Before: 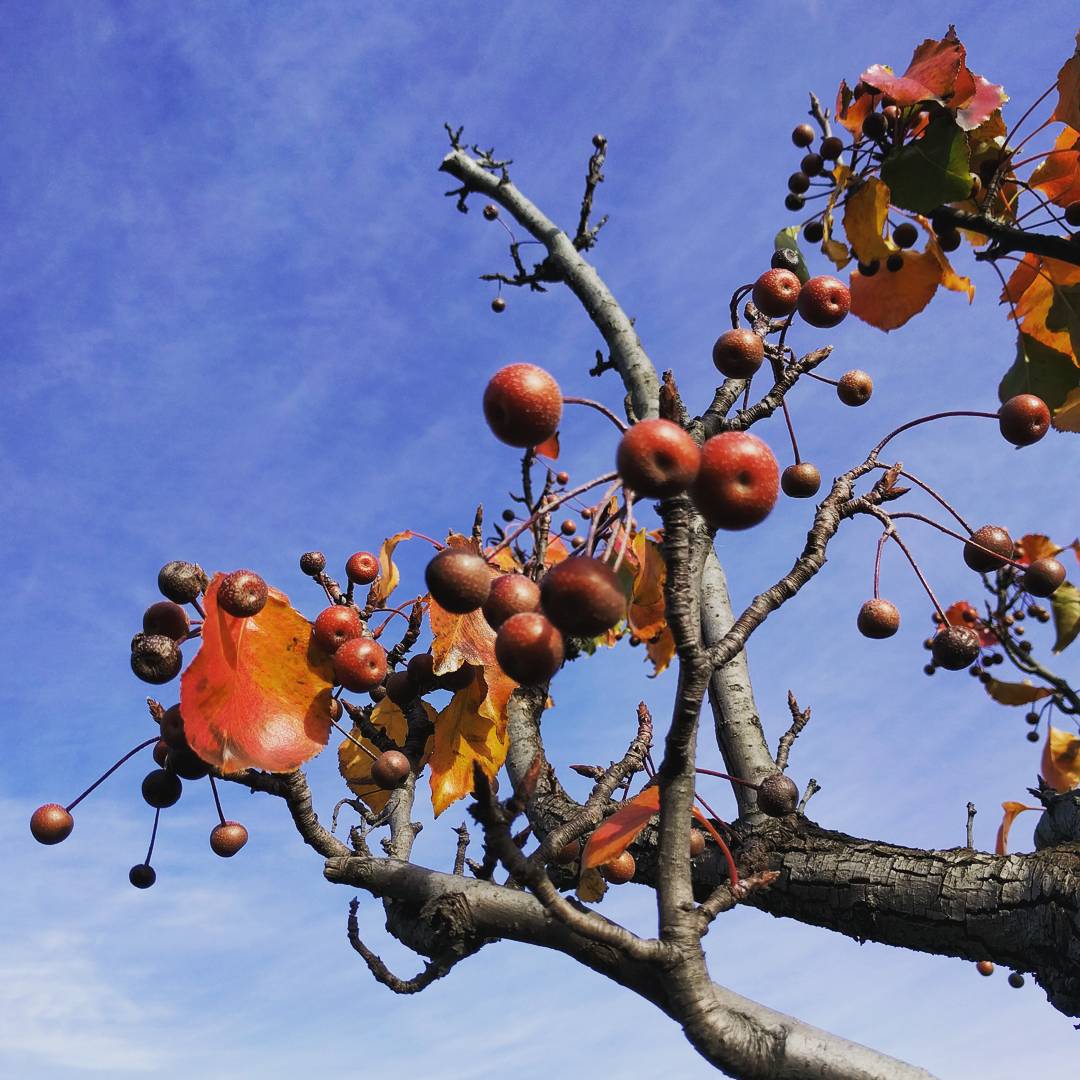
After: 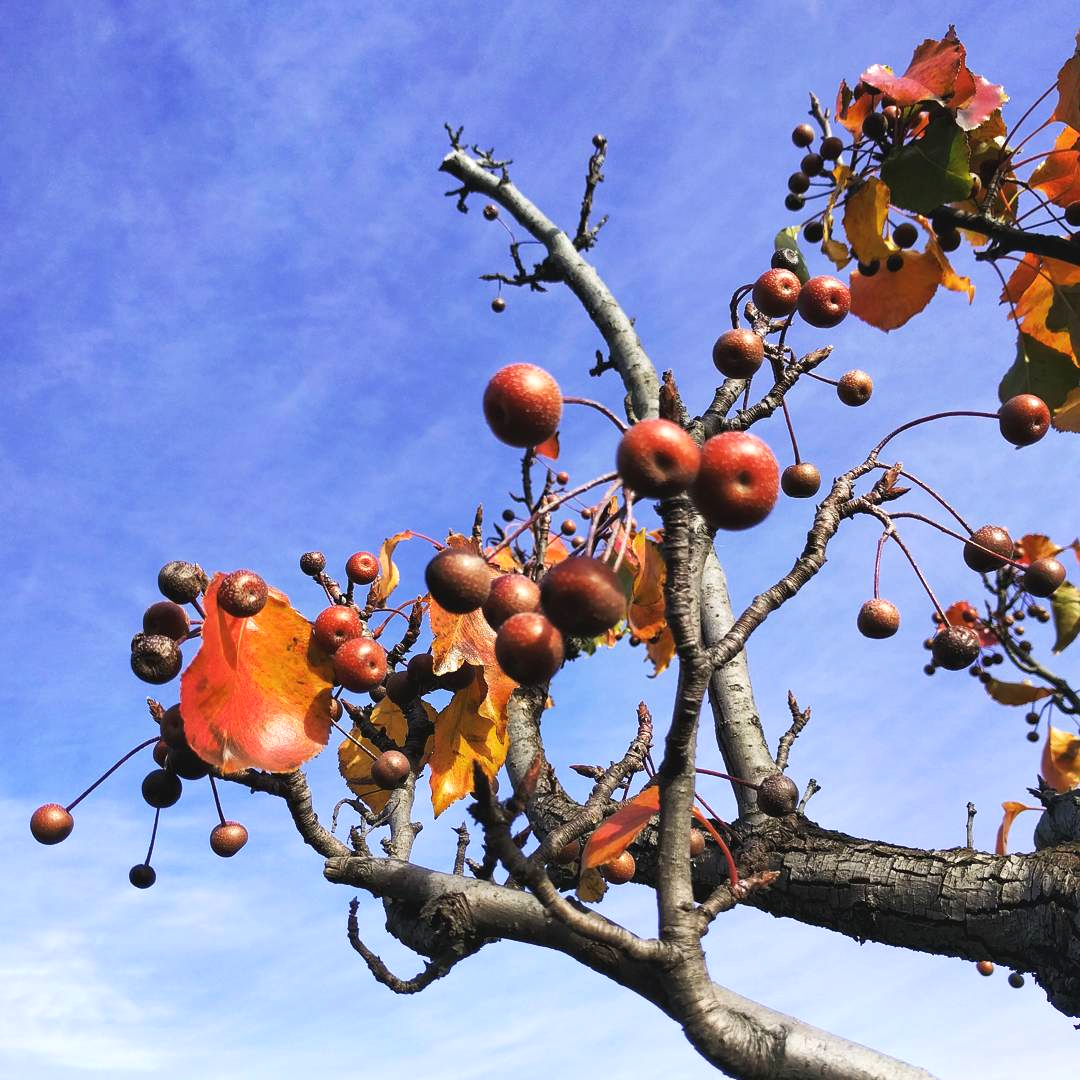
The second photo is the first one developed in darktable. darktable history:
color balance: mode lift, gamma, gain (sRGB)
exposure: black level correction 0, exposure 0.5 EV, compensate exposure bias true, compensate highlight preservation false
